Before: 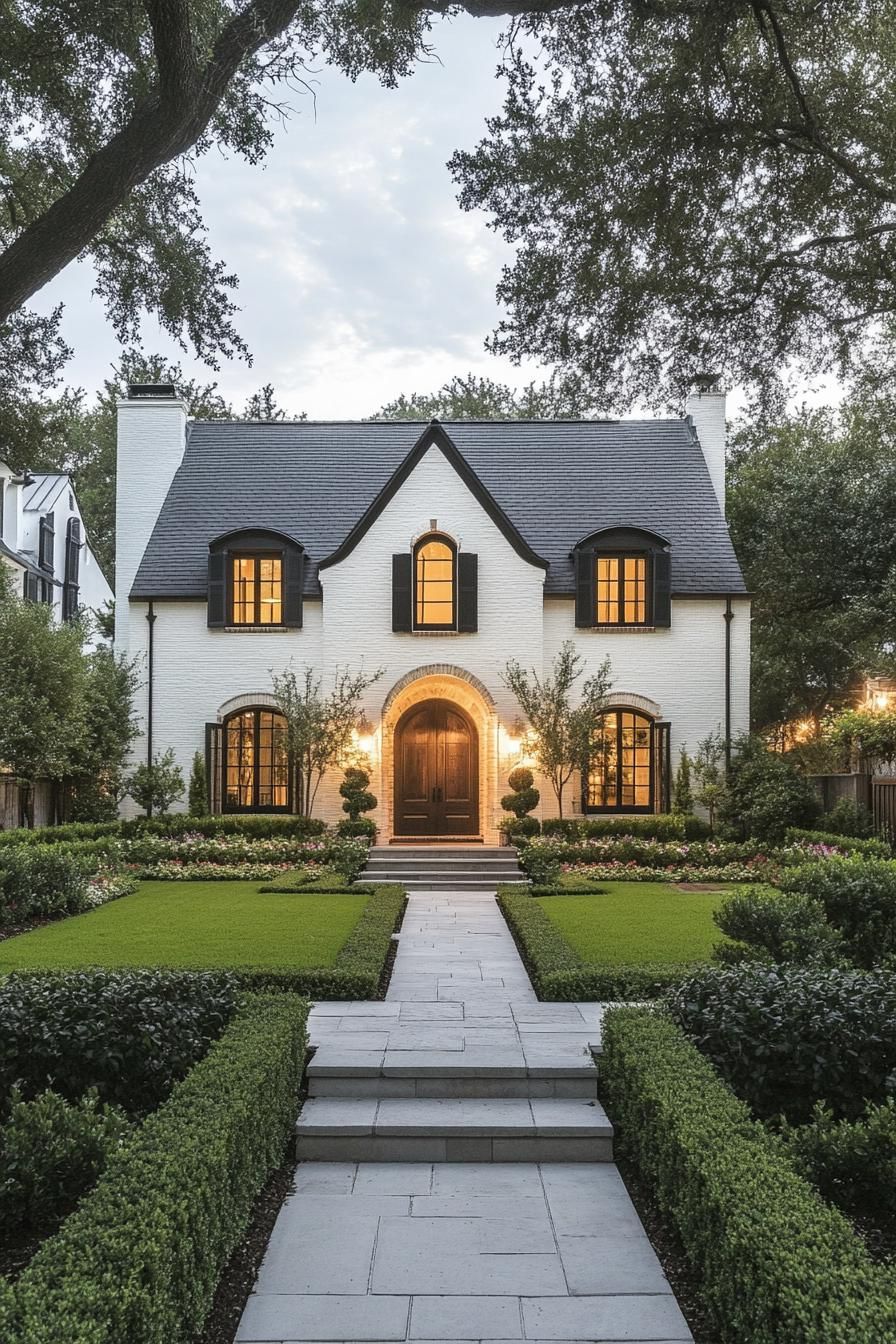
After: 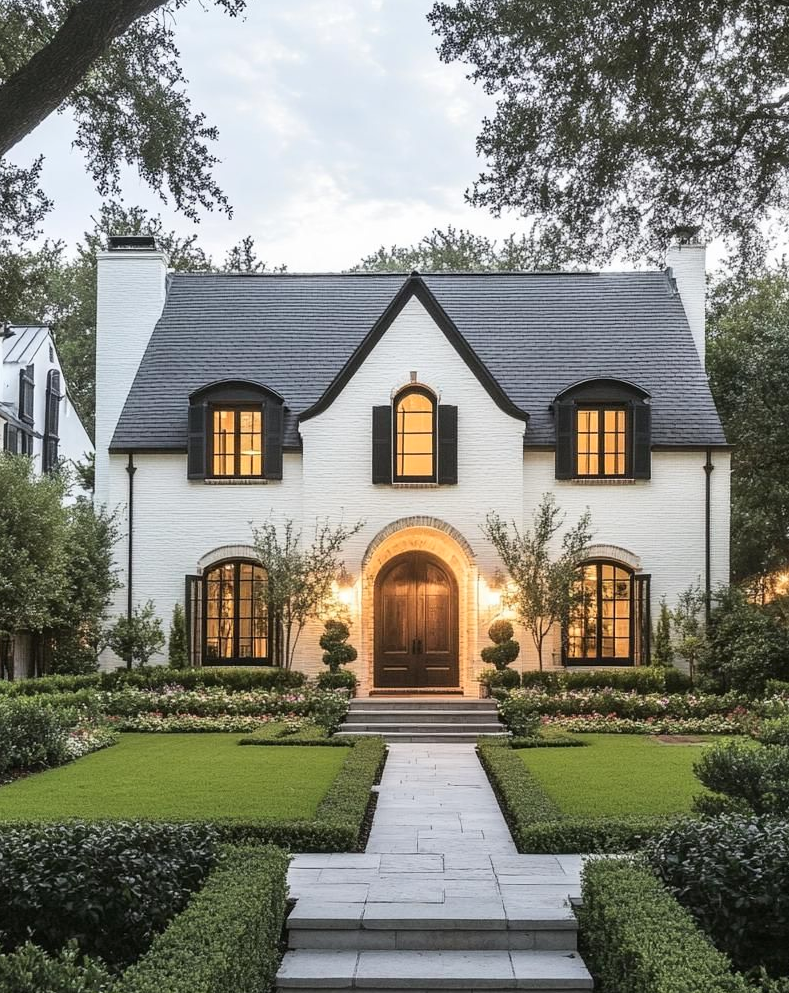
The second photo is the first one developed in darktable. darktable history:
crop and rotate: left 2.299%, top 11.059%, right 9.59%, bottom 15.056%
tone curve: curves: ch0 [(0, 0) (0.004, 0.002) (0.02, 0.013) (0.218, 0.218) (0.664, 0.718) (0.832, 0.873) (1, 1)], color space Lab, independent channels, preserve colors none
